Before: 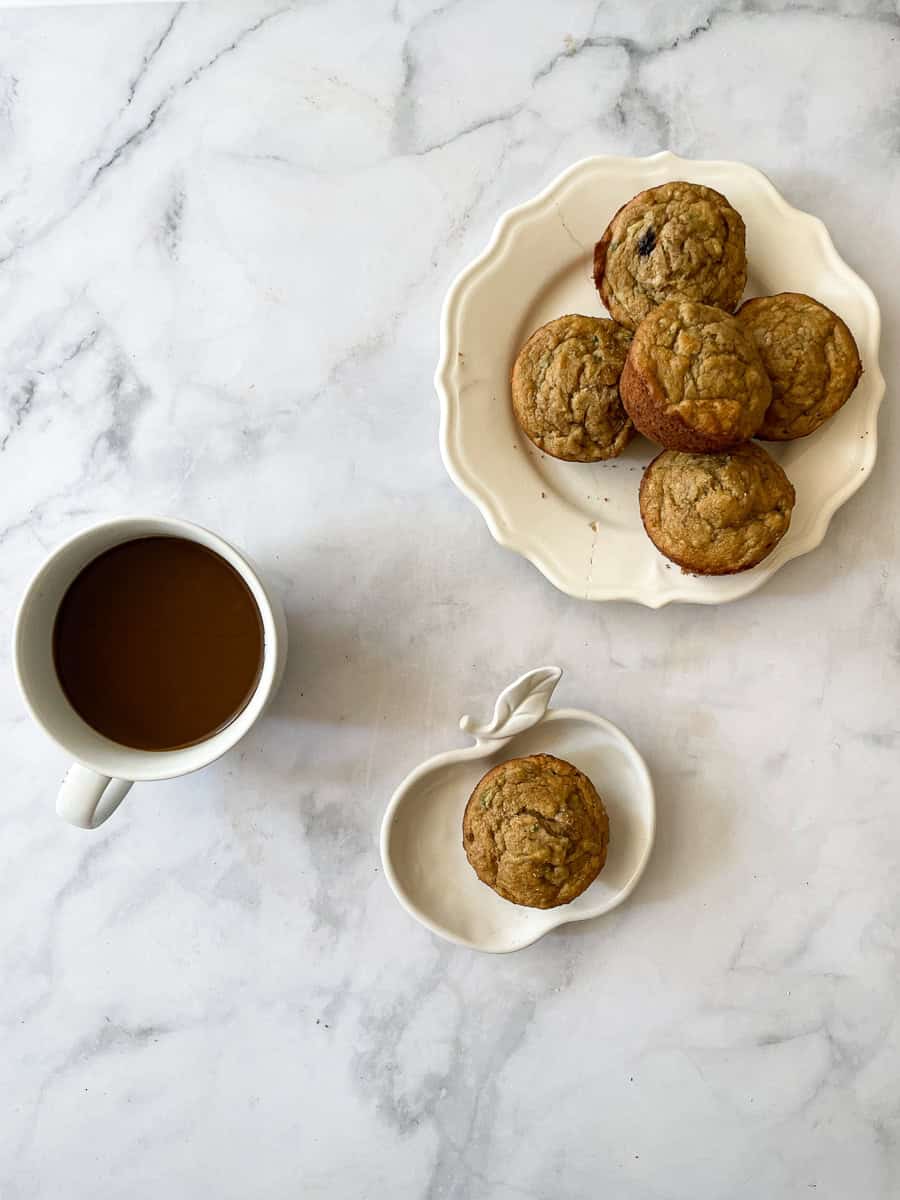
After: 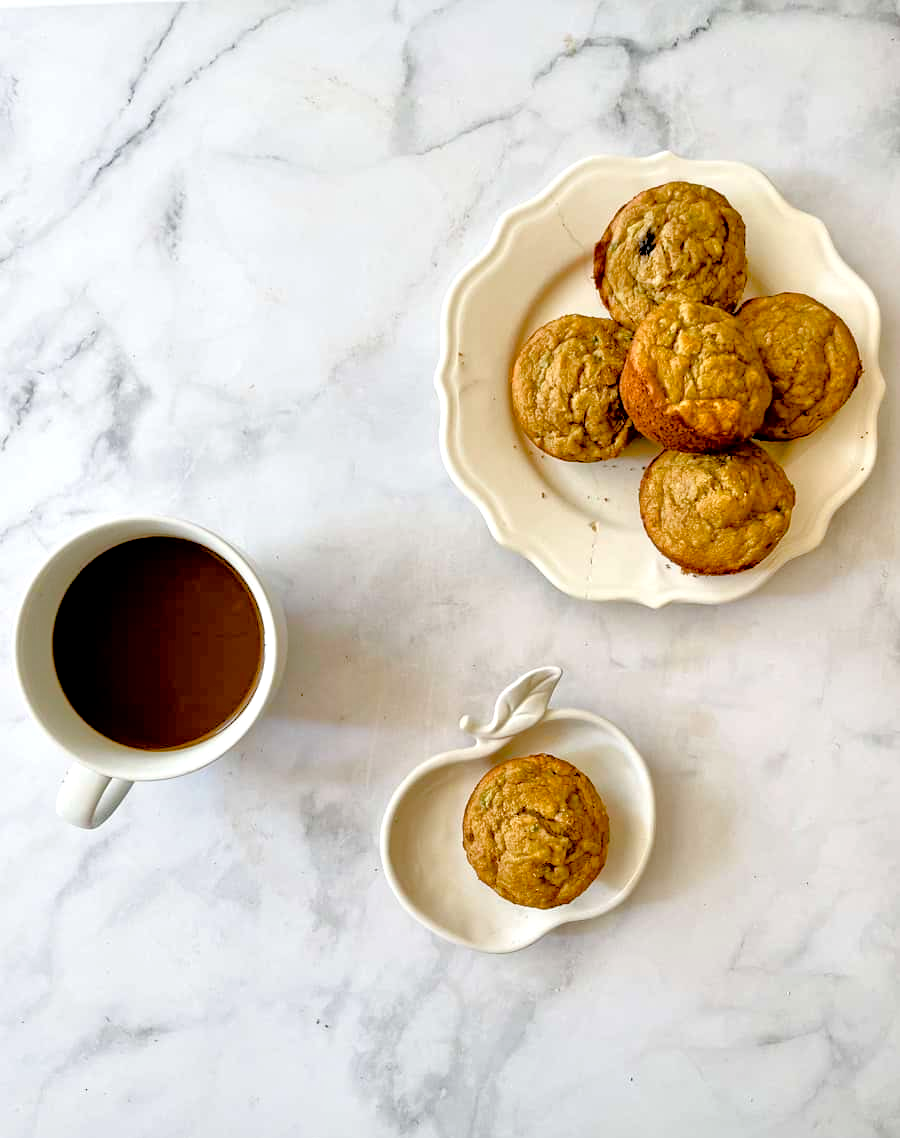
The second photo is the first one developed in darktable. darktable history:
color balance rgb: perceptual saturation grading › global saturation 35%, perceptual saturation grading › highlights -30%, perceptual saturation grading › shadows 35%, perceptual brilliance grading › global brilliance 3%, perceptual brilliance grading › highlights -3%, perceptual brilliance grading › shadows 3%
tone equalizer: -7 EV 0.15 EV, -6 EV 0.6 EV, -5 EV 1.15 EV, -4 EV 1.33 EV, -3 EV 1.15 EV, -2 EV 0.6 EV, -1 EV 0.15 EV, mask exposure compensation -0.5 EV
crop and rotate: top 0%, bottom 5.097%
exposure: black level correction 0.009, exposure 0.119 EV, compensate highlight preservation false
